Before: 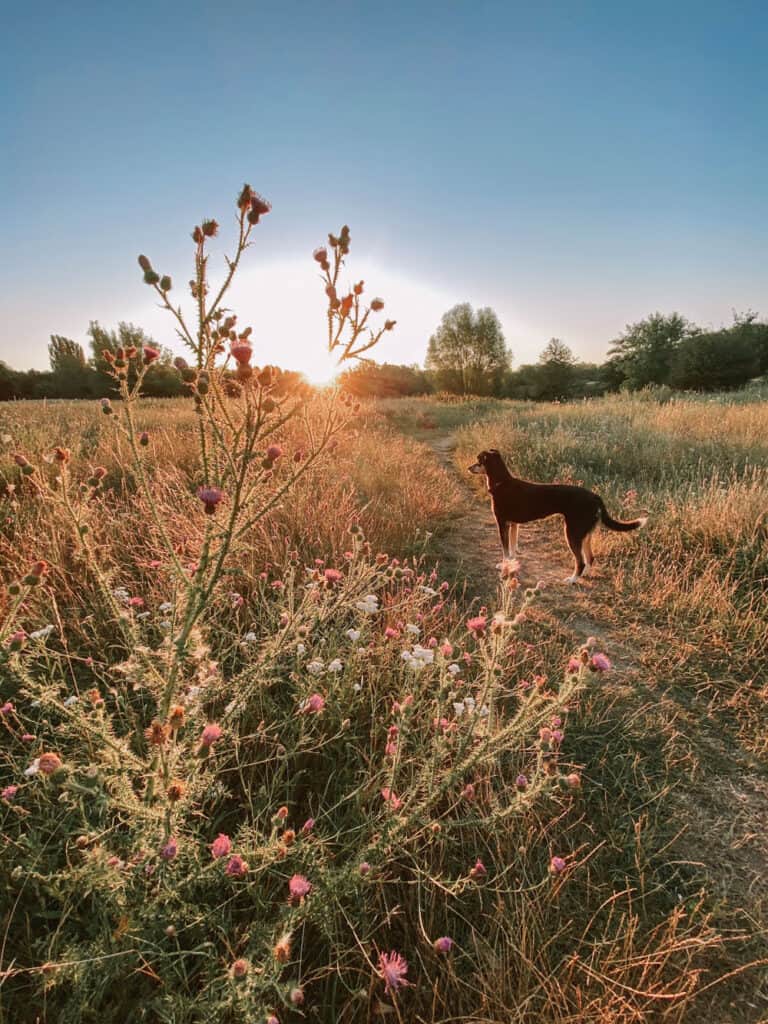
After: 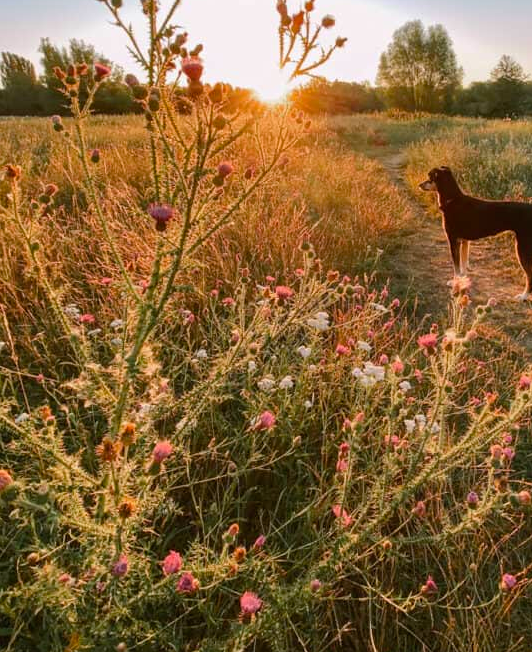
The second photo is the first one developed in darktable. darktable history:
color balance rgb: perceptual saturation grading › global saturation 25%, global vibrance 20%
crop: left 6.488%, top 27.668%, right 24.183%, bottom 8.656%
